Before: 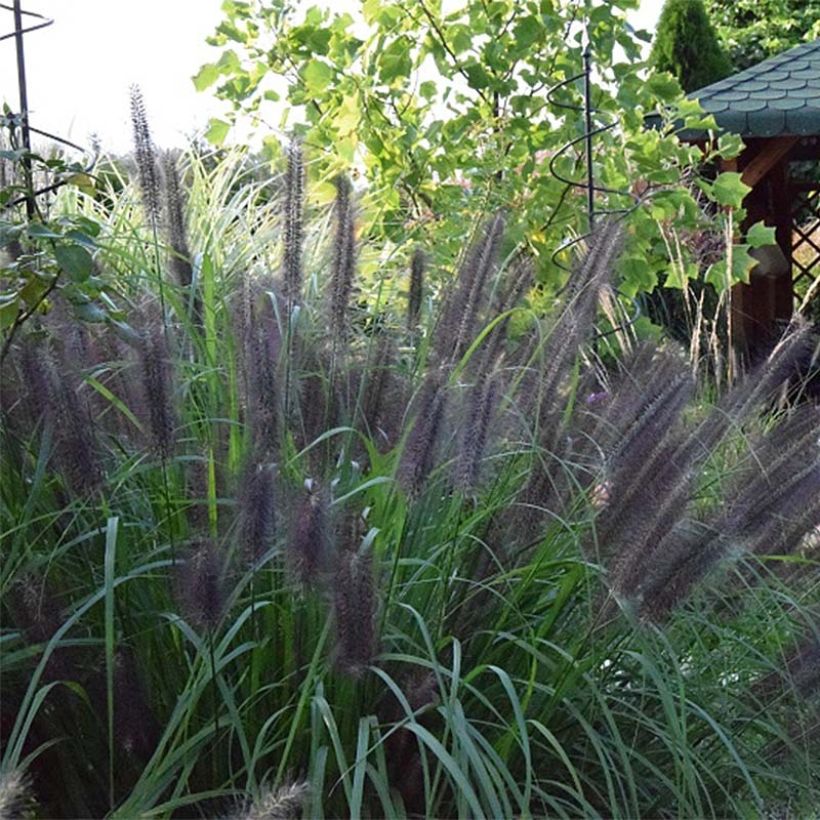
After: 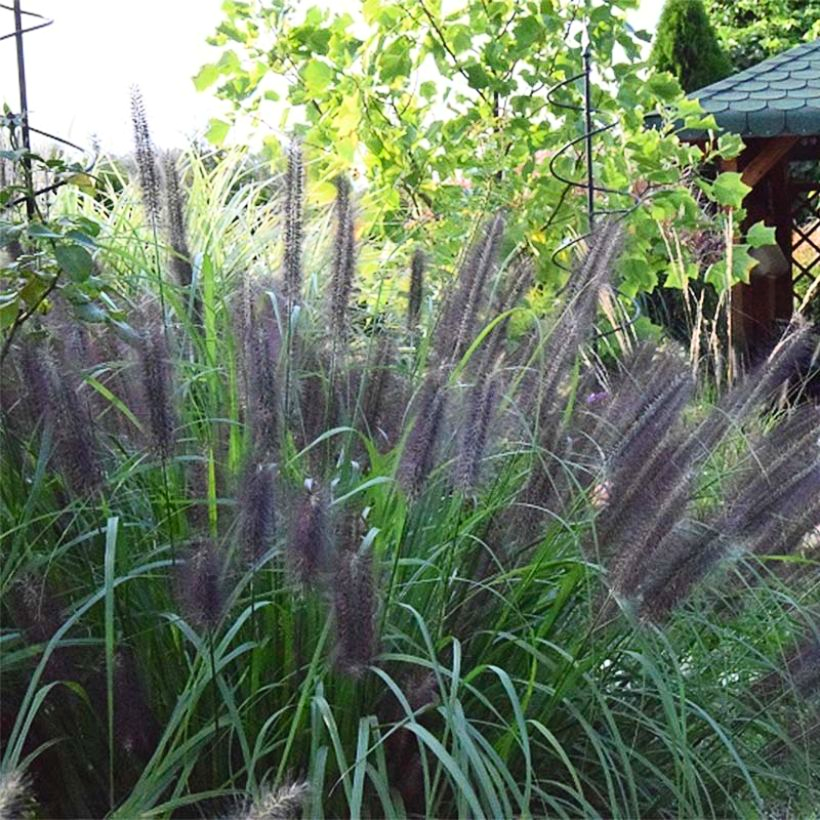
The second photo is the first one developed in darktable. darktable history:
contrast brightness saturation: contrast 0.197, brightness 0.168, saturation 0.229
tone equalizer: edges refinement/feathering 500, mask exposure compensation -1.57 EV, preserve details no
